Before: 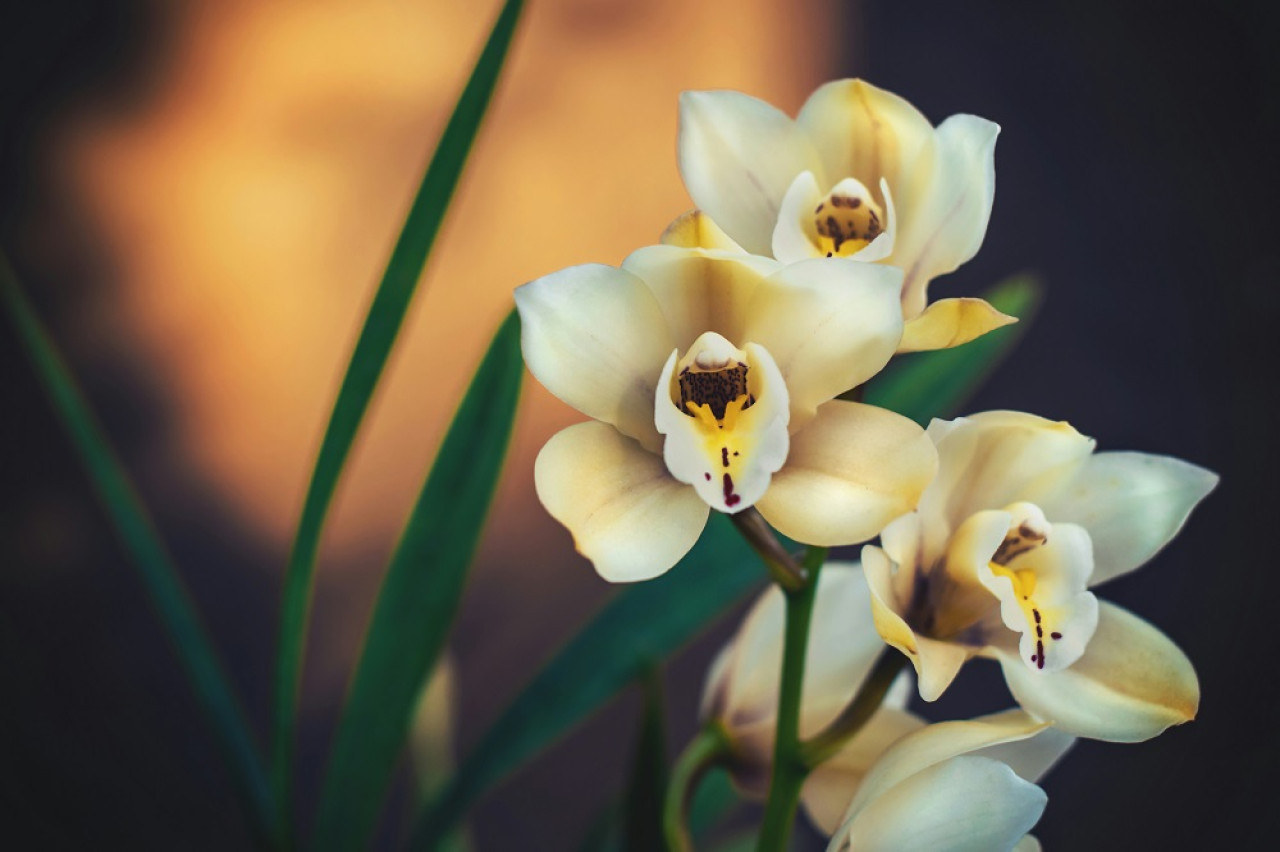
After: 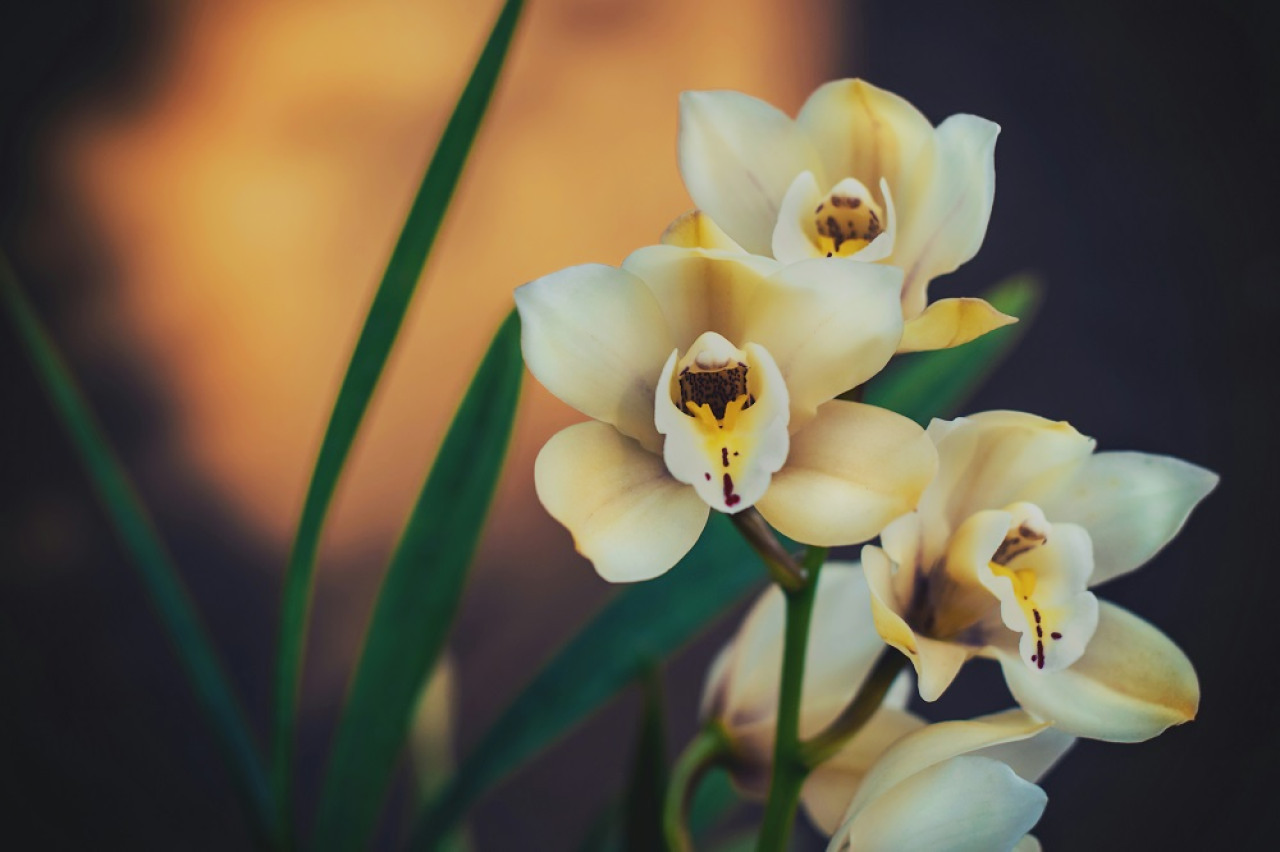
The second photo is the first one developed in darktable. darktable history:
filmic rgb: black relative exposure -14.19 EV, white relative exposure 3.38 EV, hardness 7.92, contrast 0.985, preserve chrominance max RGB, color science v6 (2022), contrast in shadows safe, contrast in highlights safe
